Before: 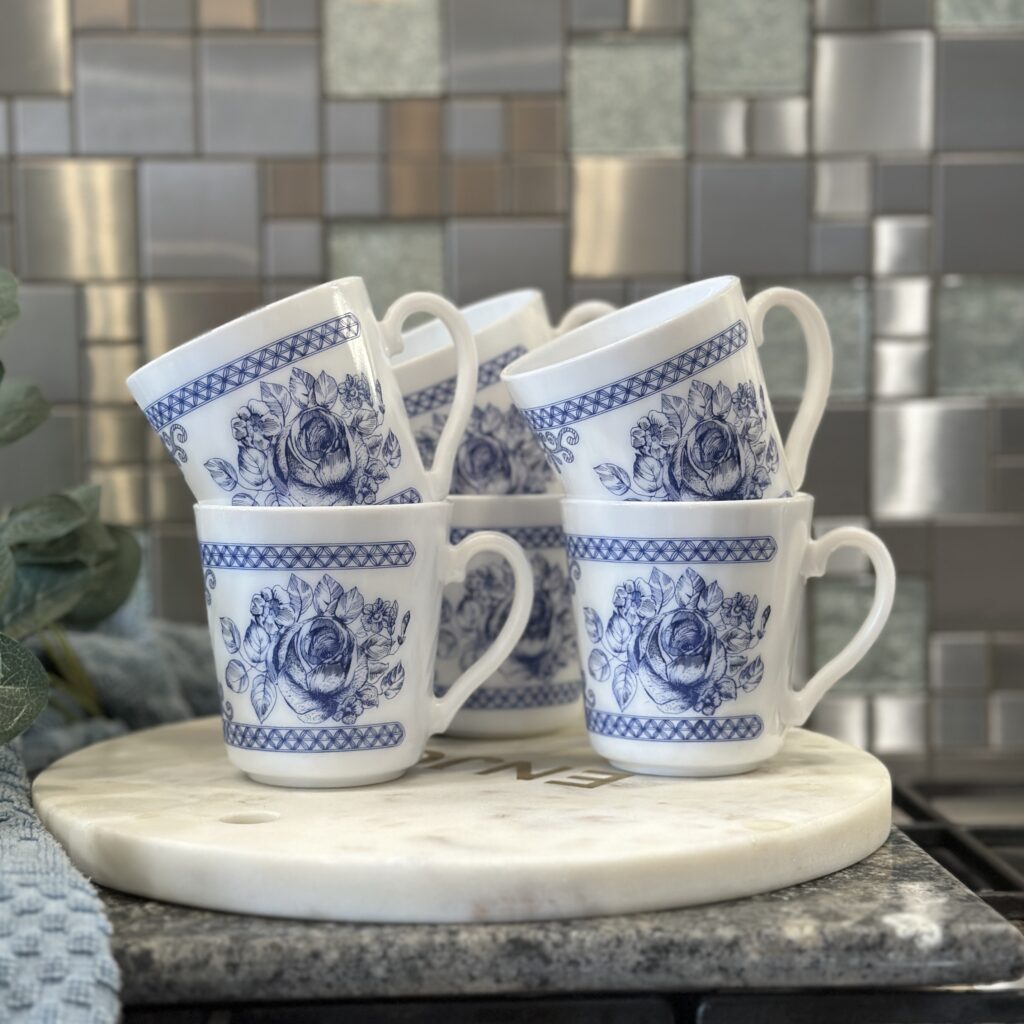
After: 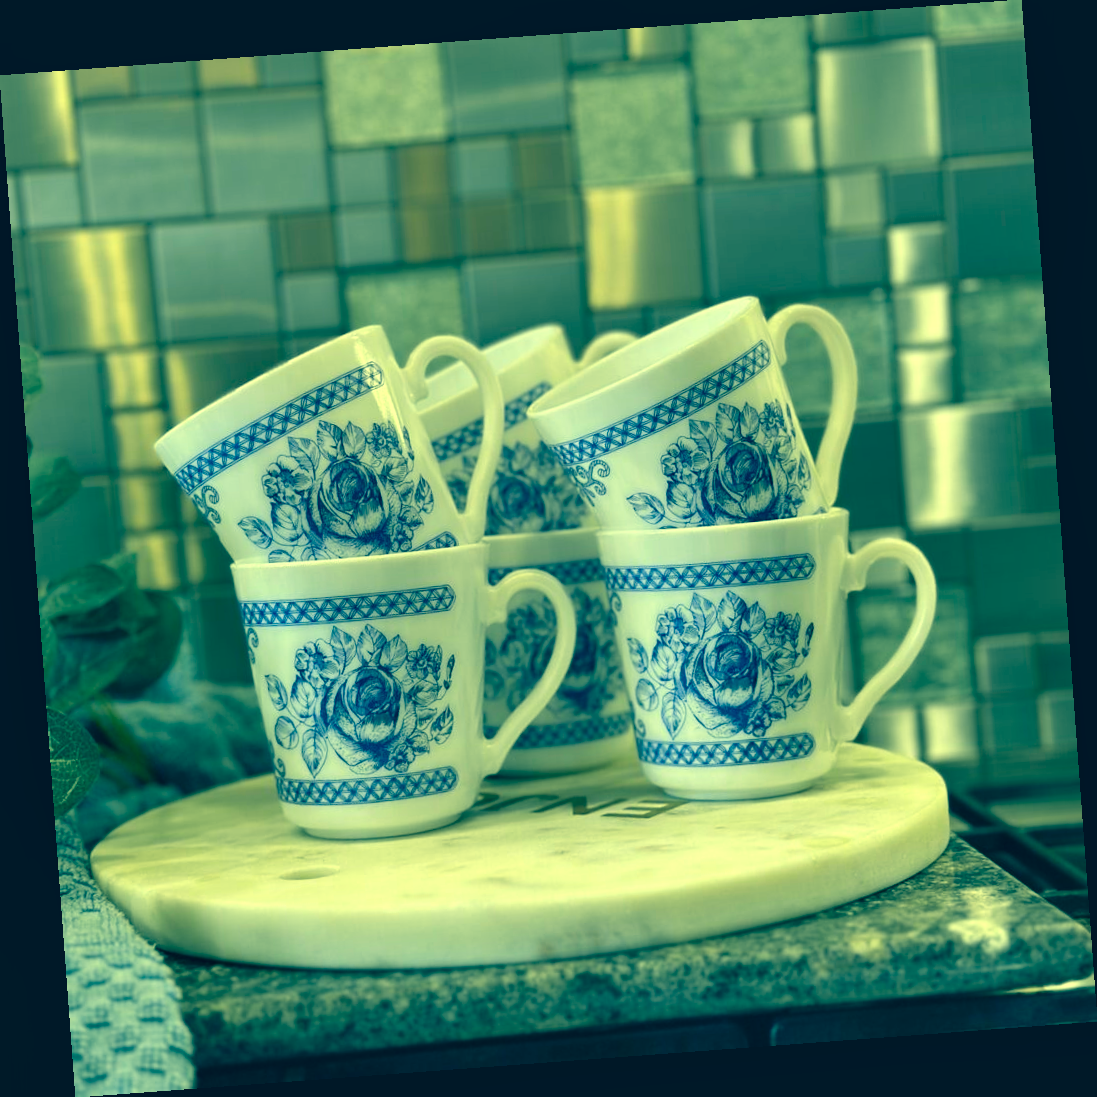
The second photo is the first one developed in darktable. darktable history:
contrast equalizer: octaves 7, y [[0.6 ×6], [0.55 ×6], [0 ×6], [0 ×6], [0 ×6]], mix 0.29
color correction: highlights a* -15.58, highlights b* 40, shadows a* -40, shadows b* -26.18
rotate and perspective: rotation -4.25°, automatic cropping off
